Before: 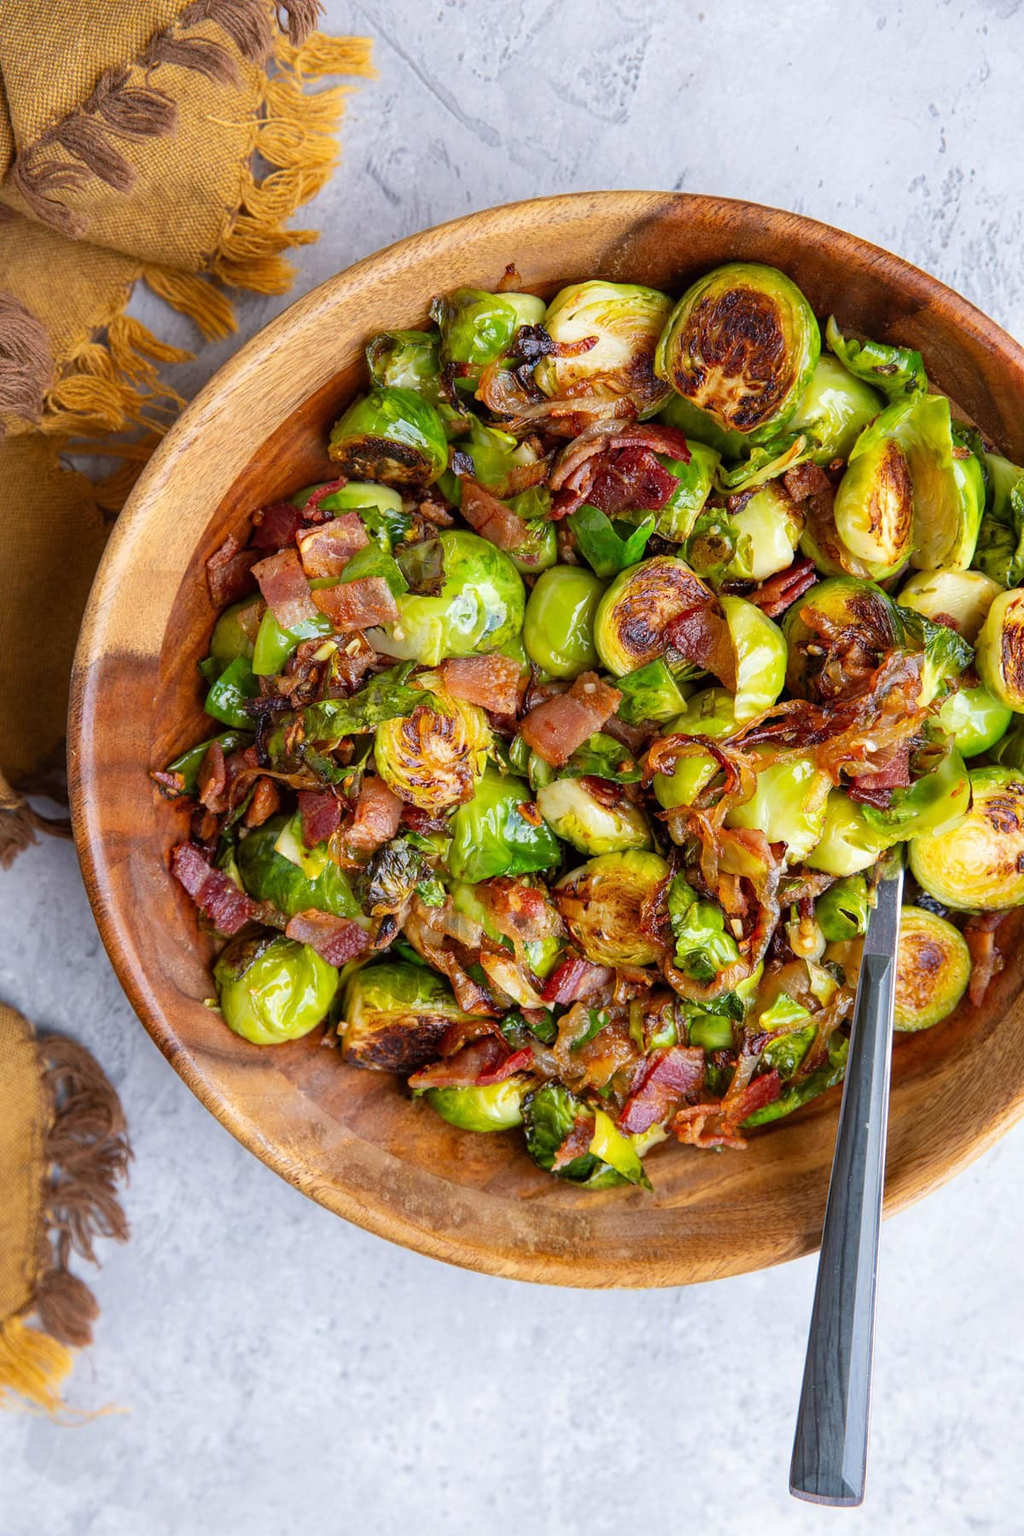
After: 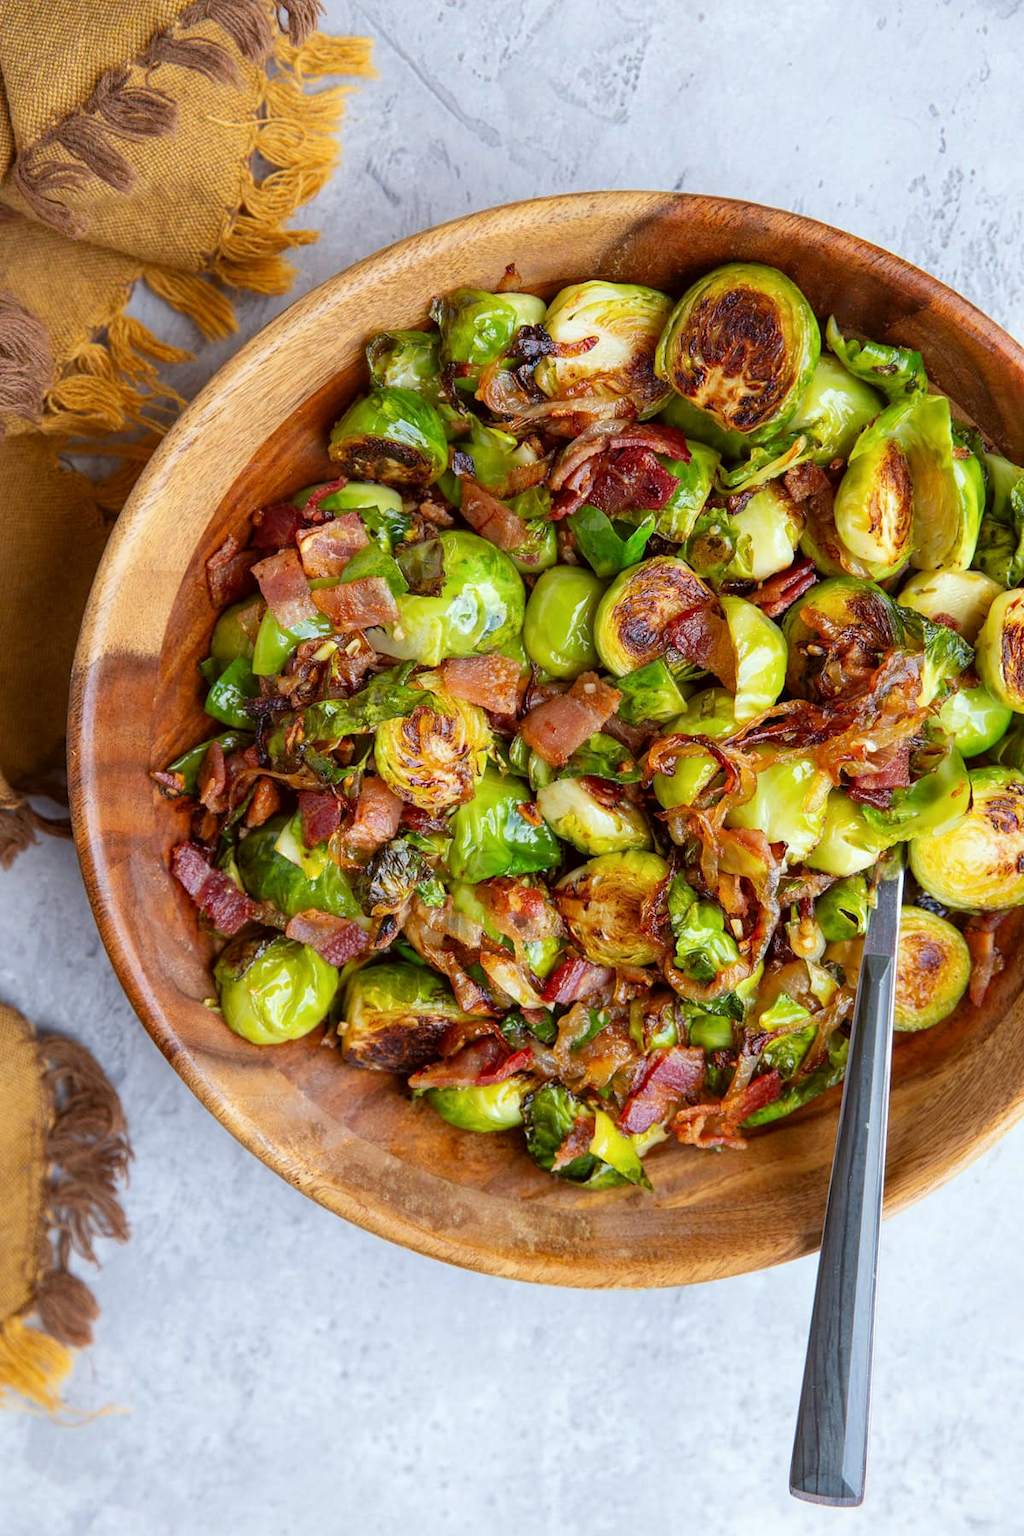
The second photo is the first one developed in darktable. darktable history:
color correction: highlights a* -3, highlights b* -2.07, shadows a* 2.34, shadows b* 3.03
